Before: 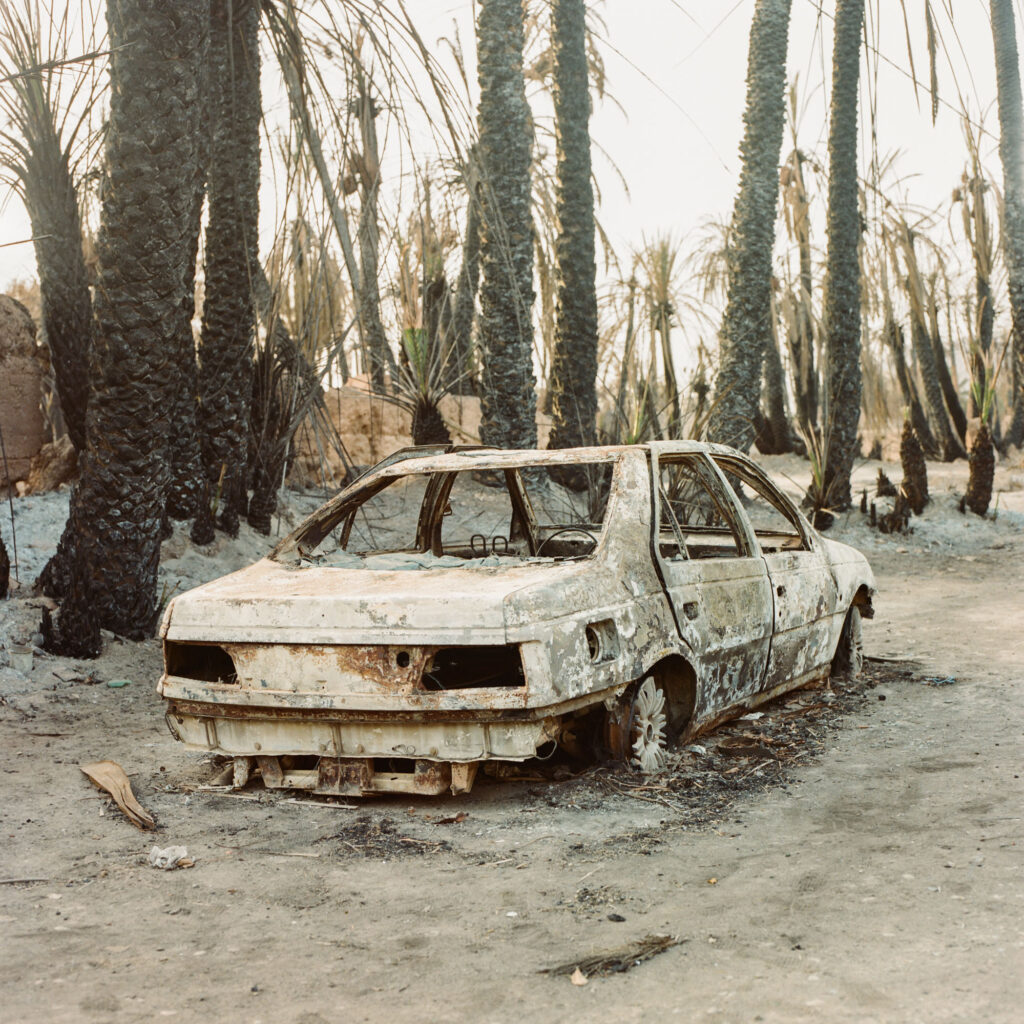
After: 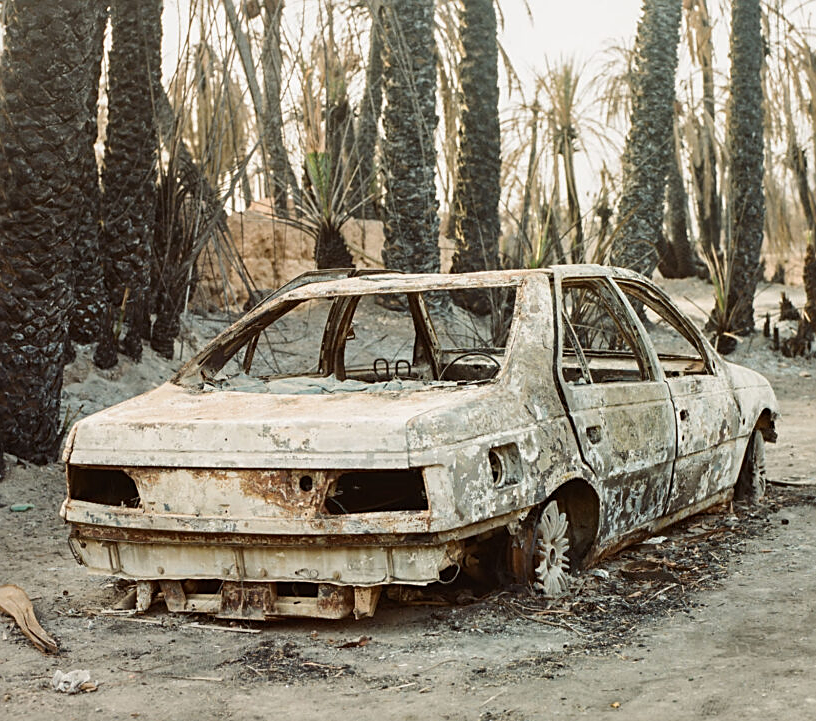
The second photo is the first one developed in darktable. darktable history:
sharpen: on, module defaults
crop: left 9.569%, top 17.205%, right 10.7%, bottom 12.307%
